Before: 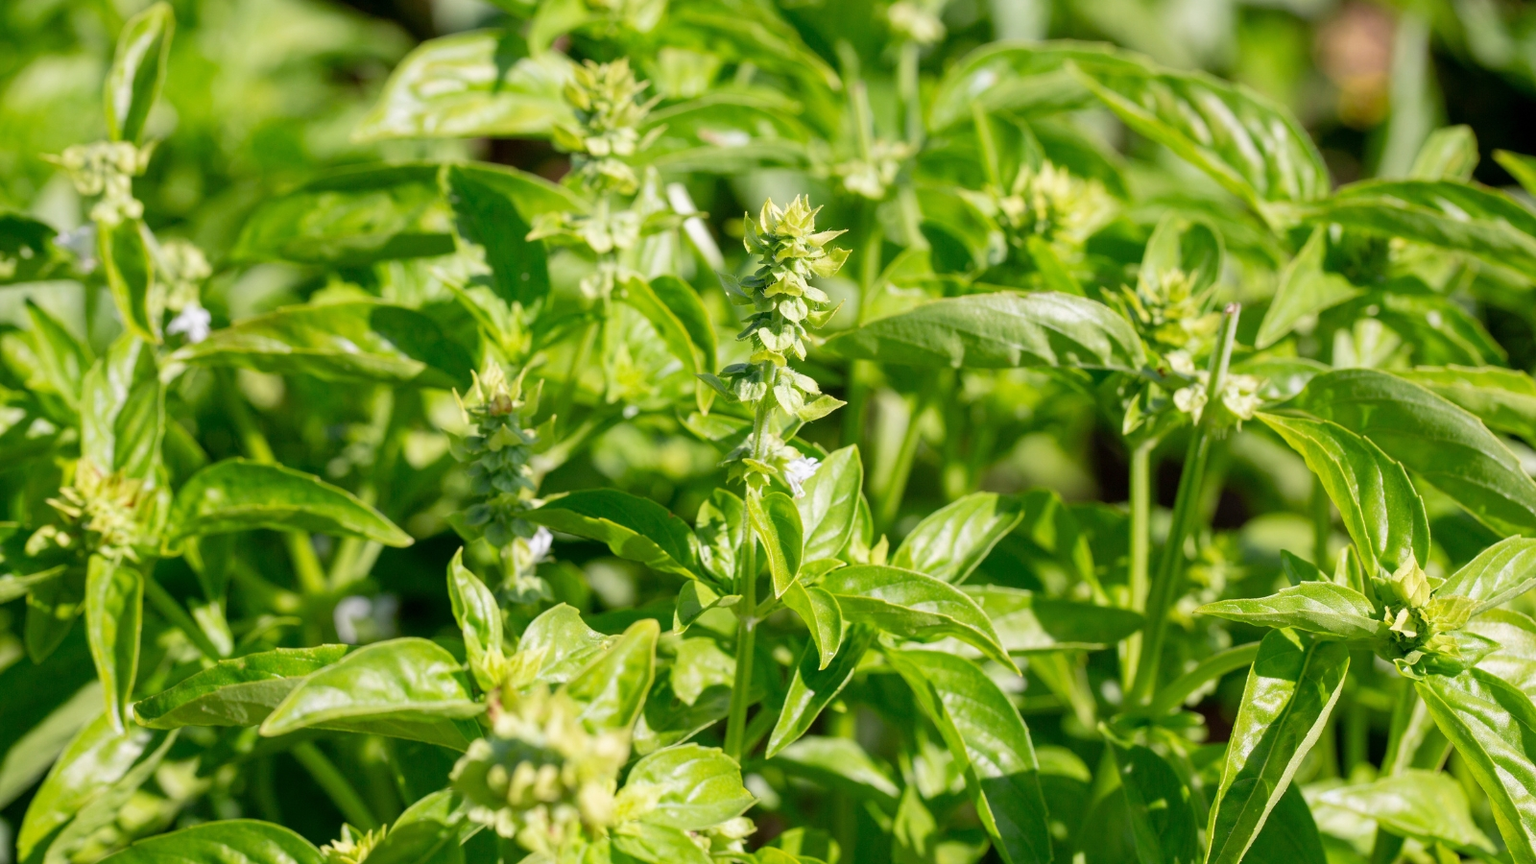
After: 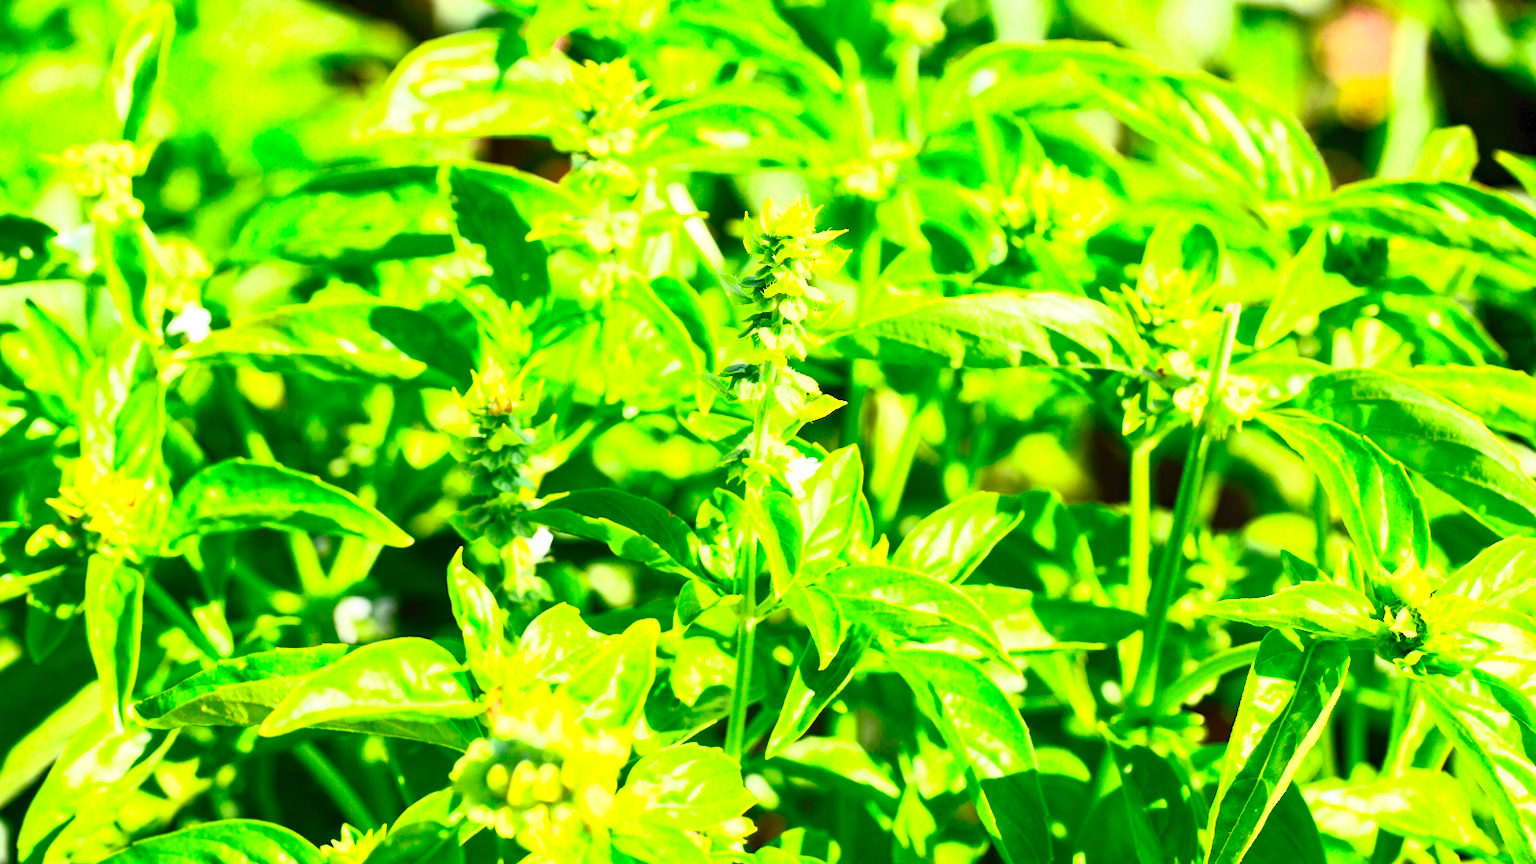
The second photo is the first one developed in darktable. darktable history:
haze removal: compatibility mode true, adaptive false
tone curve: curves: ch0 [(0.003, 0) (0.066, 0.031) (0.163, 0.112) (0.264, 0.238) (0.395, 0.421) (0.517, 0.56) (0.684, 0.734) (0.791, 0.814) (1, 1)]; ch1 [(0, 0) (0.164, 0.115) (0.337, 0.332) (0.39, 0.398) (0.464, 0.461) (0.501, 0.5) (0.507, 0.5) (0.534, 0.532) (0.577, 0.59) (0.652, 0.681) (0.733, 0.749) (0.811, 0.796) (1, 1)]; ch2 [(0, 0) (0.337, 0.382) (0.464, 0.476) (0.501, 0.502) (0.527, 0.54) (0.551, 0.565) (0.6, 0.59) (0.687, 0.675) (1, 1)], color space Lab, independent channels, preserve colors none
contrast brightness saturation: contrast 1, brightness 1, saturation 1
